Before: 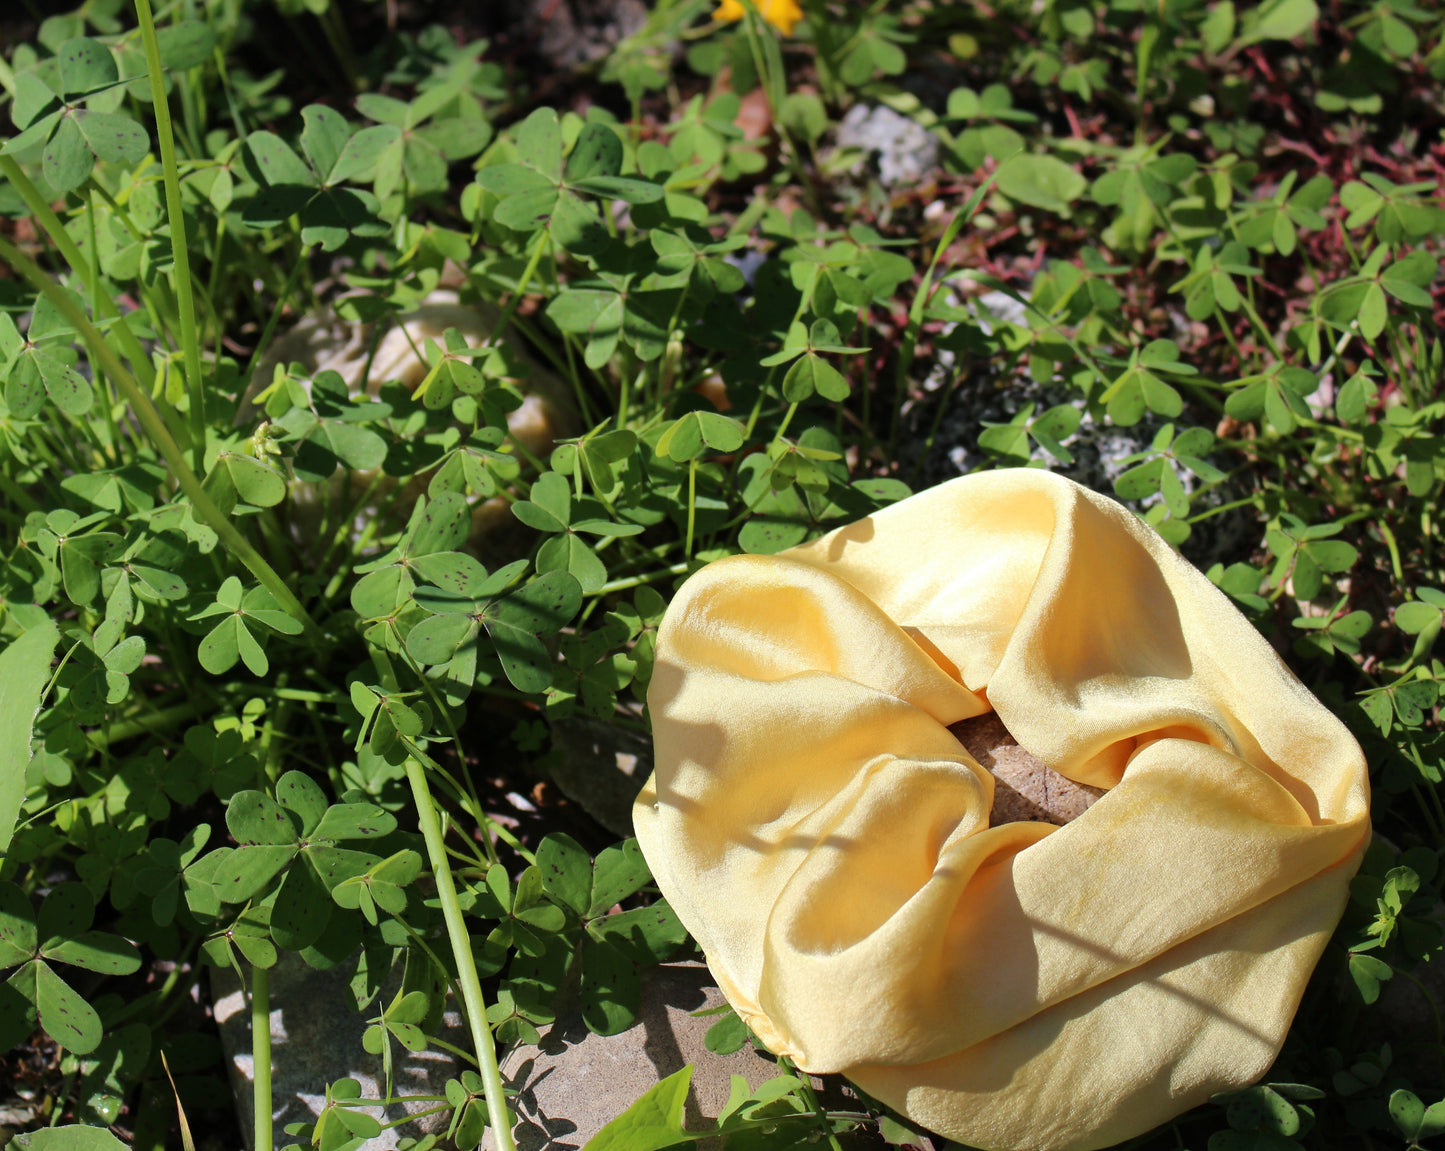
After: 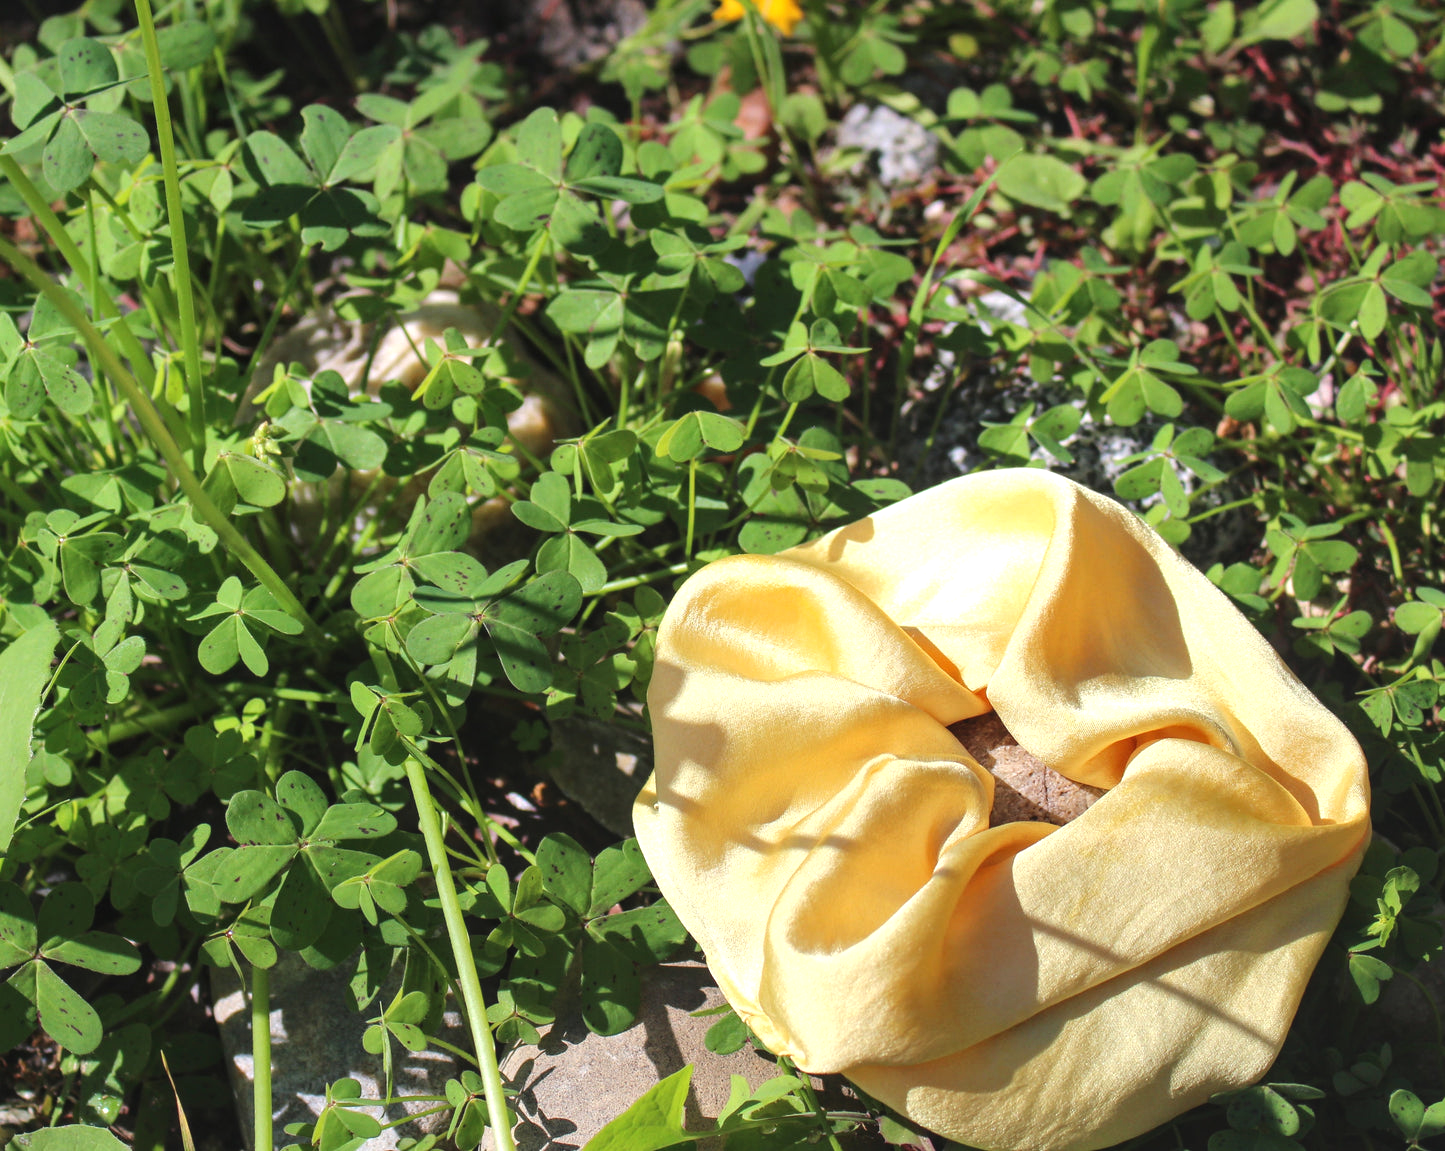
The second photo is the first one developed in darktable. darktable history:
exposure: black level correction -0.002, exposure 0.531 EV, compensate highlight preservation false
local contrast: detail 109%
